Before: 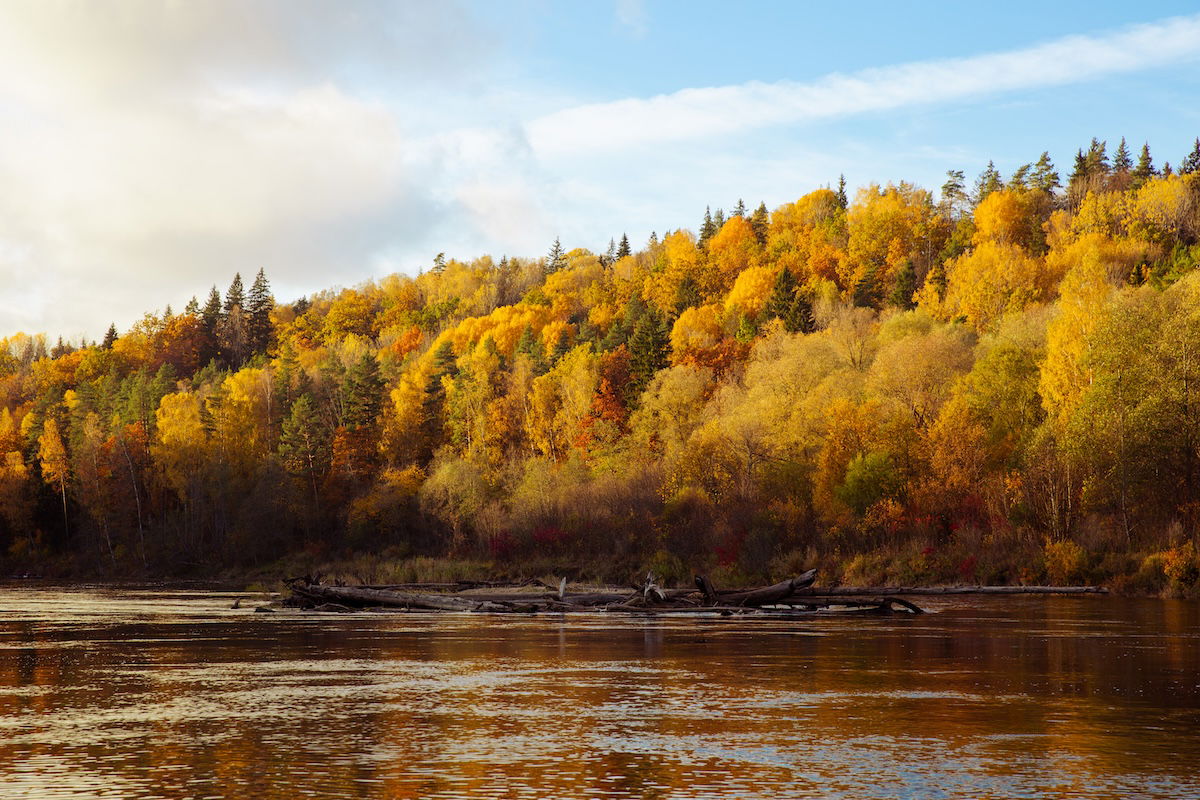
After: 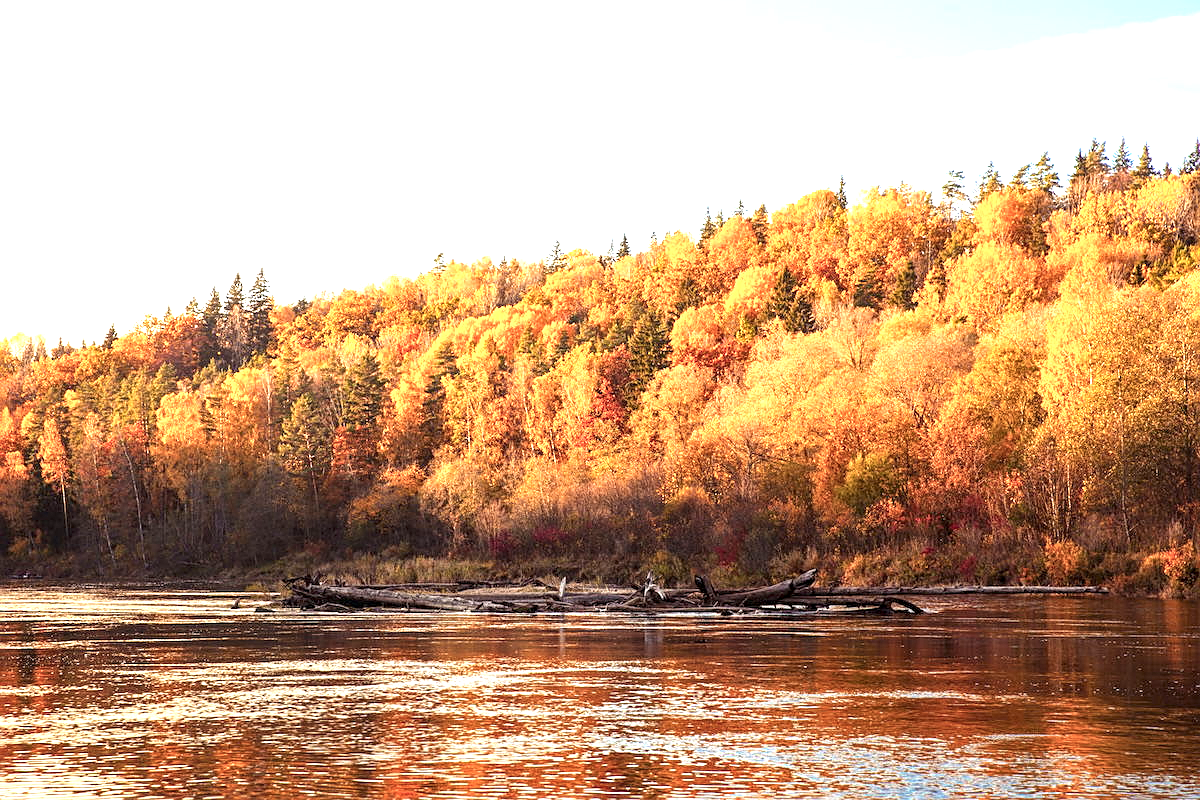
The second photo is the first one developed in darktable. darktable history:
local contrast: detail 130%
color zones: curves: ch1 [(0, 0.469) (0.072, 0.457) (0.243, 0.494) (0.429, 0.5) (0.571, 0.5) (0.714, 0.5) (0.857, 0.5) (1, 0.469)]; ch2 [(0, 0.499) (0.143, 0.467) (0.242, 0.436) (0.429, 0.493) (0.571, 0.5) (0.714, 0.5) (0.857, 0.5) (1, 0.499)]
exposure: black level correction 0, exposure 1.45 EV, compensate exposure bias true, compensate highlight preservation false
sharpen: on, module defaults
